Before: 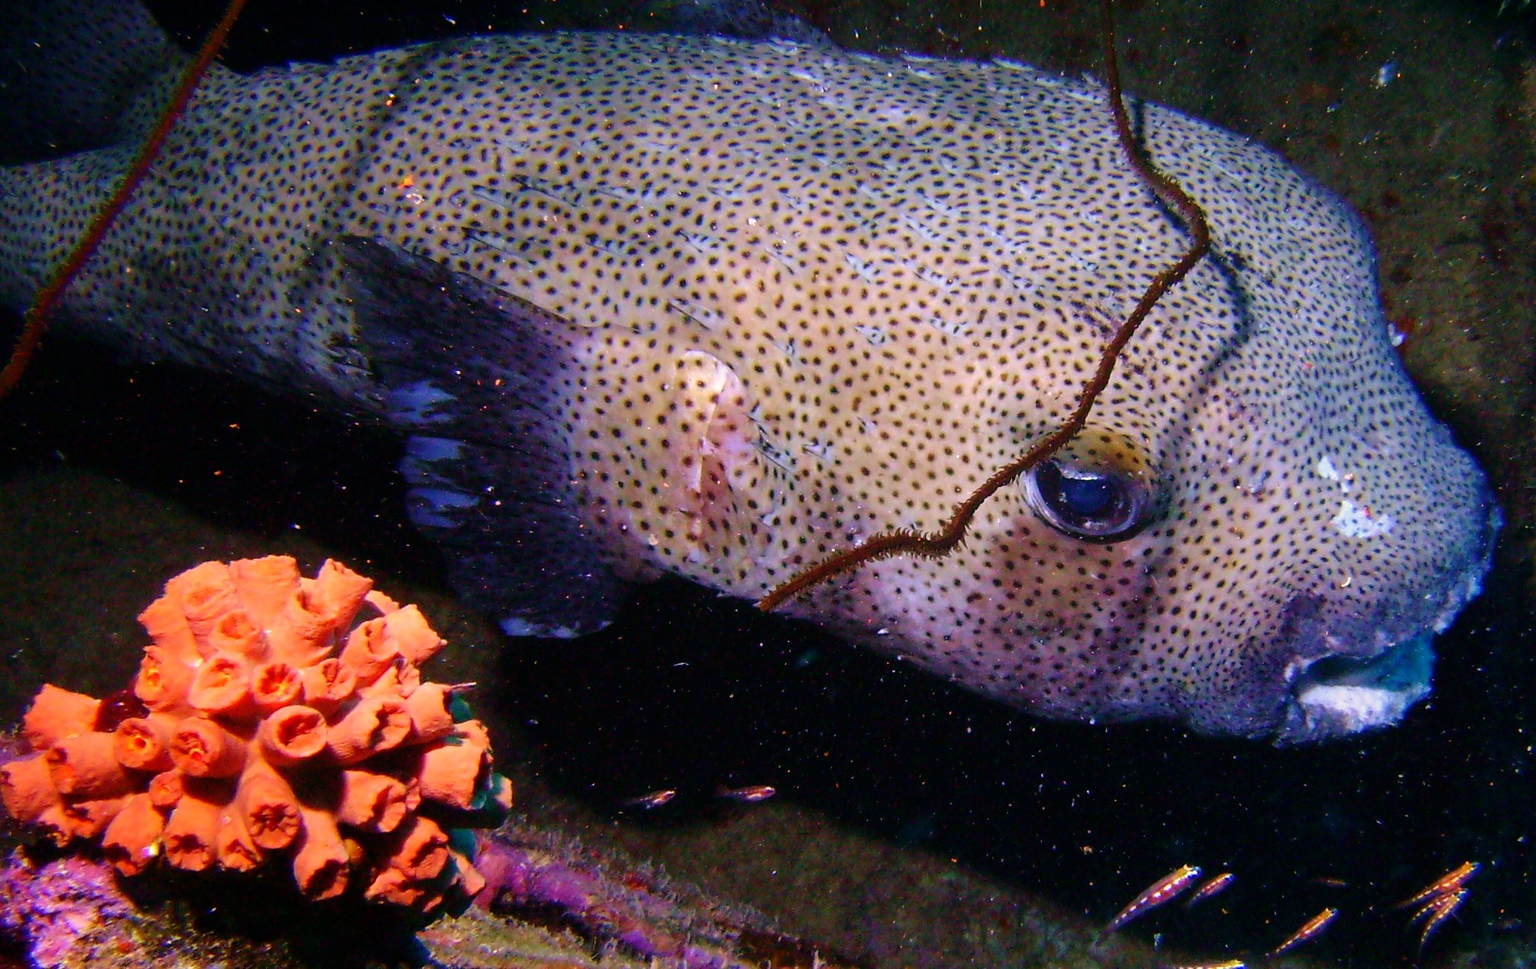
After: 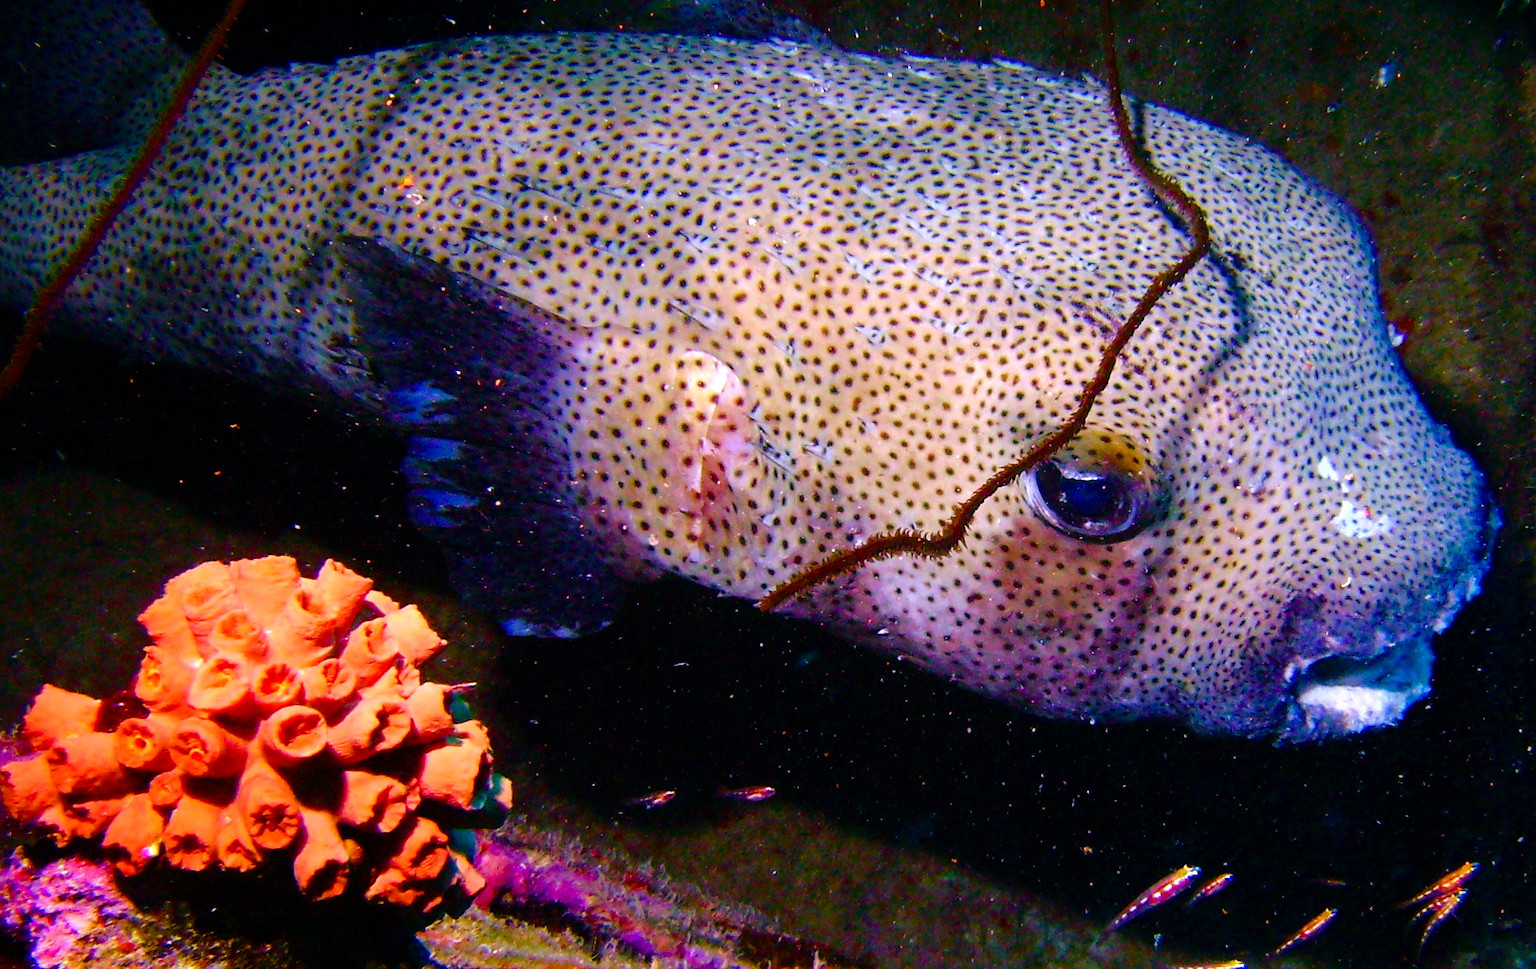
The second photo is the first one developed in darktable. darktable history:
tone equalizer: -8 EV -0.378 EV, -7 EV -0.427 EV, -6 EV -0.345 EV, -5 EV -0.207 EV, -3 EV 0.206 EV, -2 EV 0.352 EV, -1 EV 0.373 EV, +0 EV 0.414 EV, mask exposure compensation -0.513 EV
color balance rgb: perceptual saturation grading › global saturation 20%, perceptual saturation grading › highlights -24.872%, perceptual saturation grading › shadows 49.395%, global vibrance 20%
